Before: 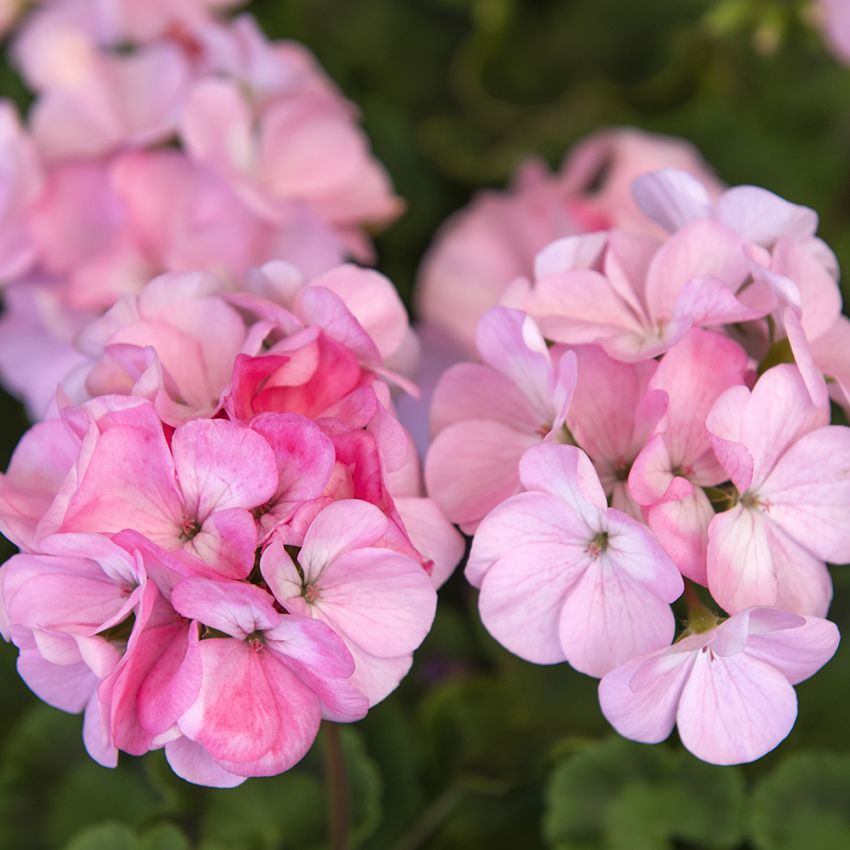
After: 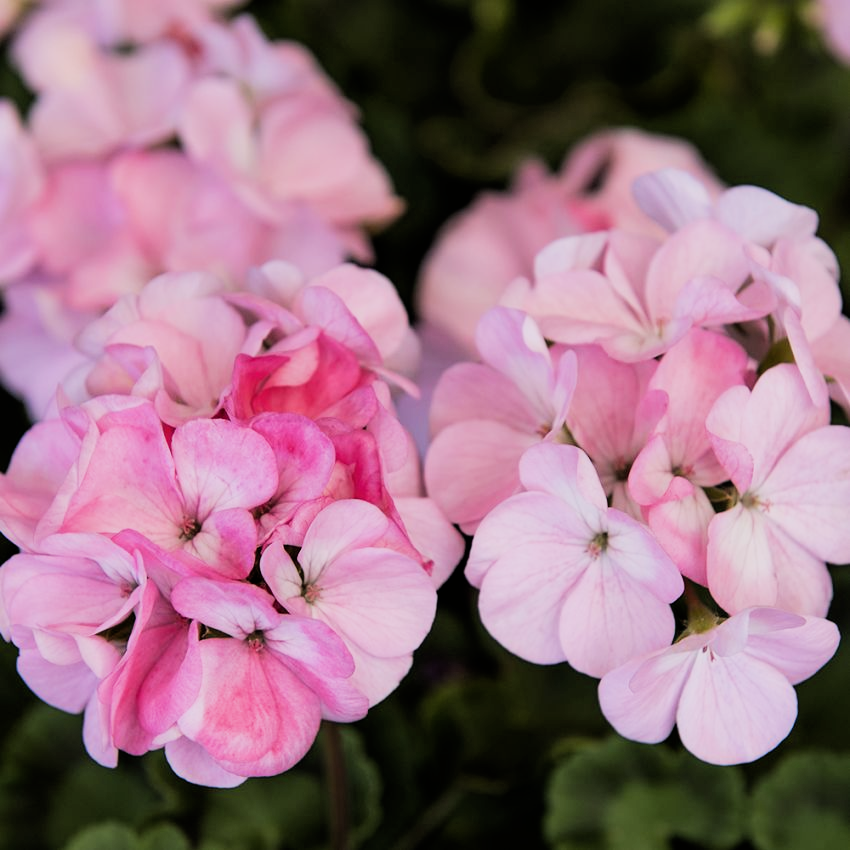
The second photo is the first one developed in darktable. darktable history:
filmic rgb: black relative exposure -5.14 EV, white relative exposure 4 EV, hardness 2.9, contrast 1.299, highlights saturation mix -29.14%
